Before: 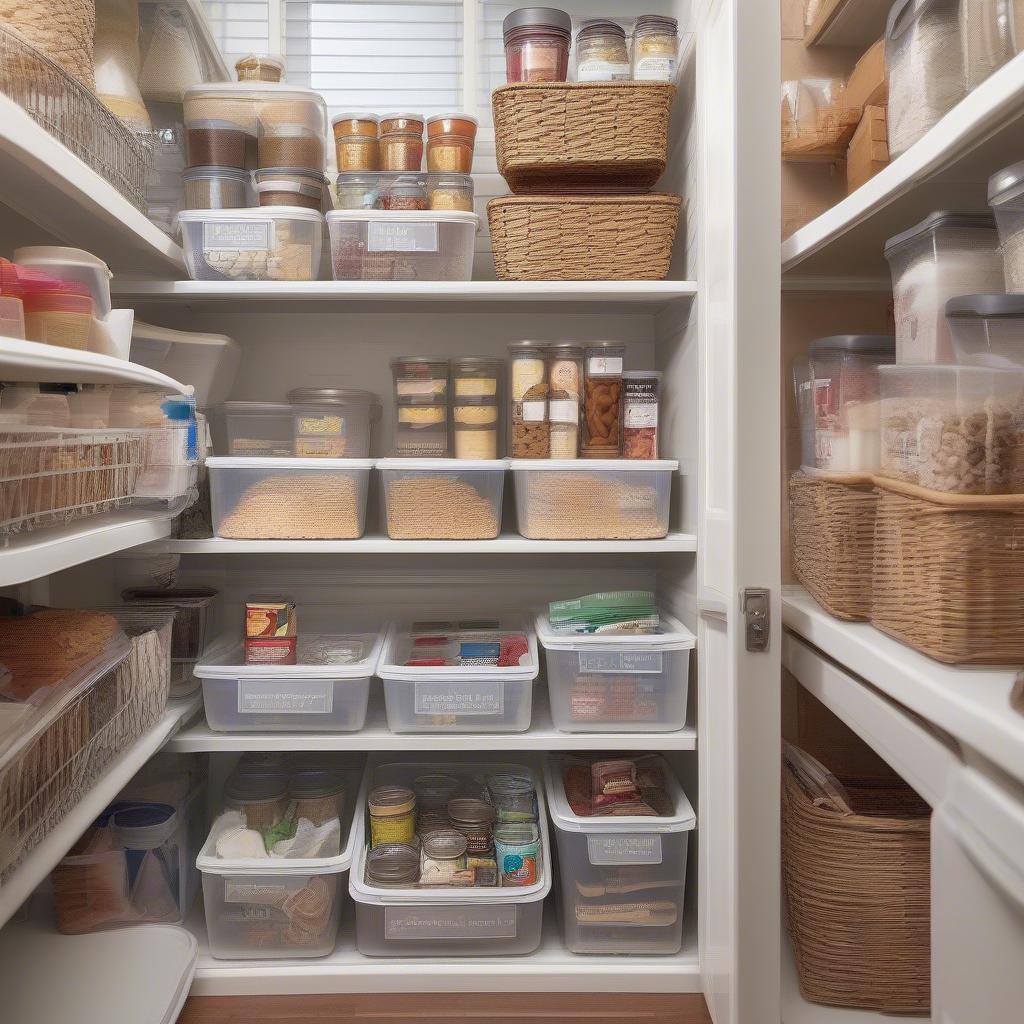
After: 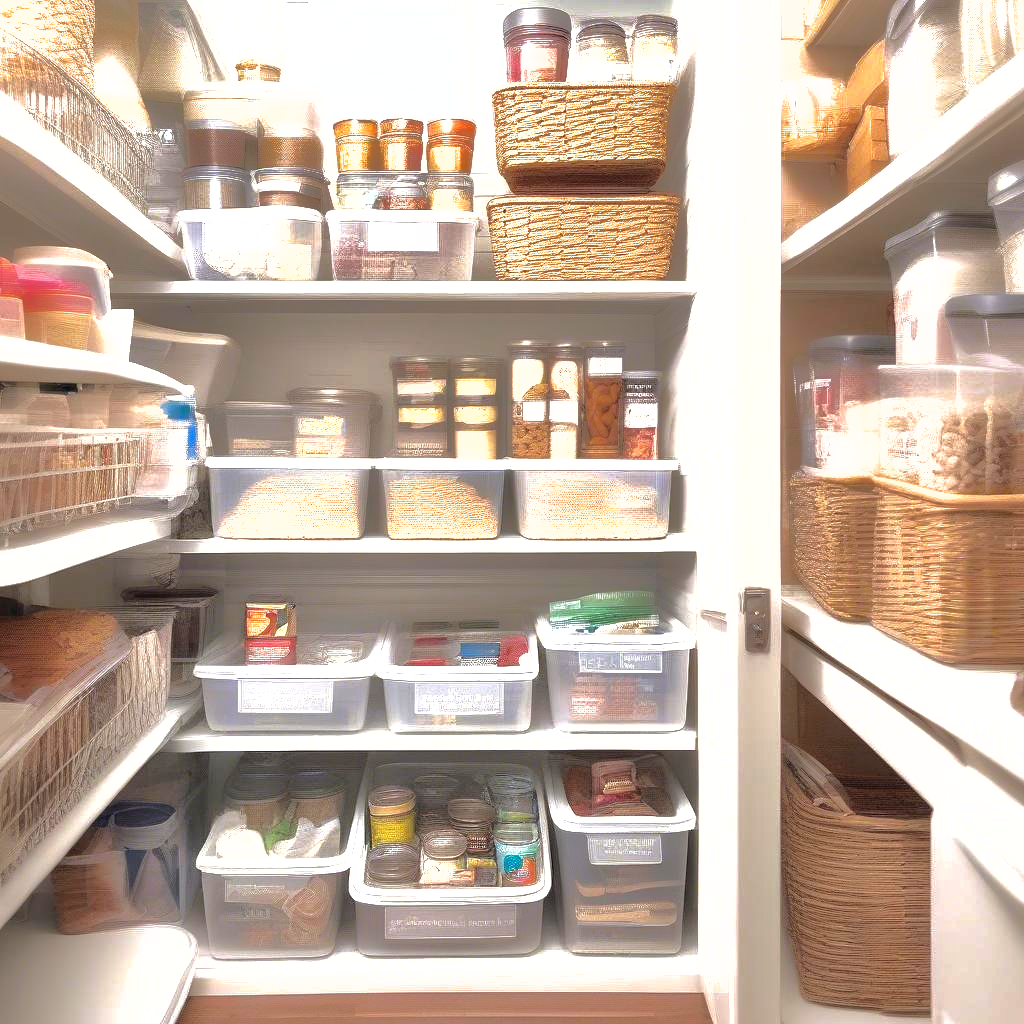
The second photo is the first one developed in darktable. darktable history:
tone equalizer: -8 EV -0.748 EV, -7 EV -0.702 EV, -6 EV -0.571 EV, -5 EV -0.398 EV, -3 EV 0.403 EV, -2 EV 0.6 EV, -1 EV 0.674 EV, +0 EV 0.754 EV, luminance estimator HSV value / RGB max
exposure: exposure 0.772 EV, compensate exposure bias true, compensate highlight preservation false
shadows and highlights: shadows 39.93, highlights -59.96
